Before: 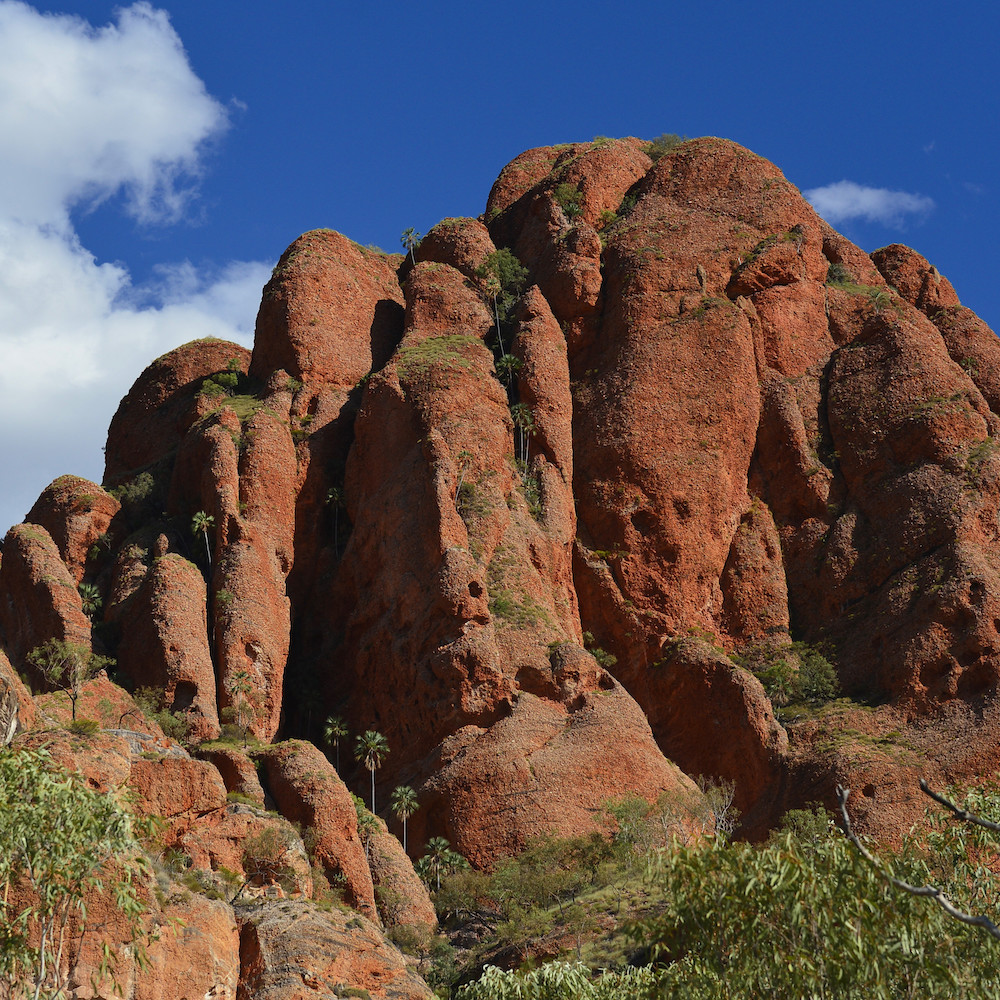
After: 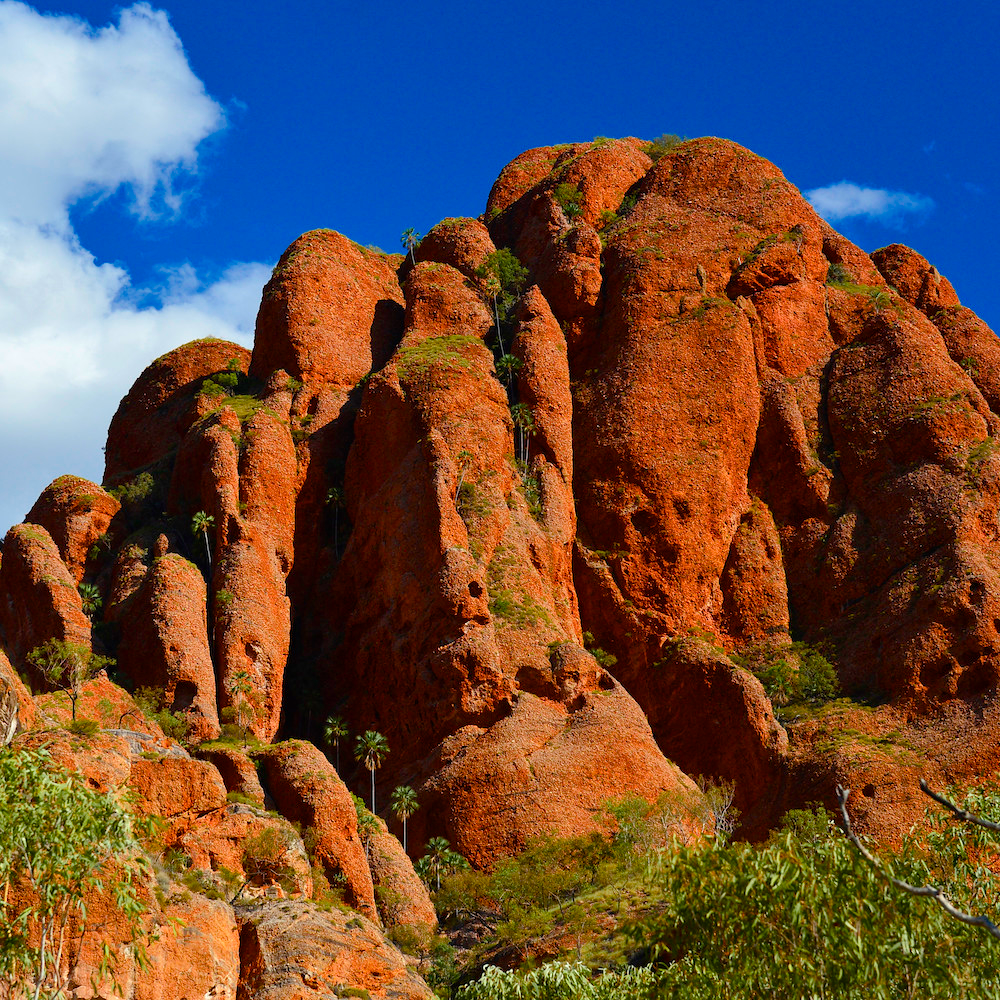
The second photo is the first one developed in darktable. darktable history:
color balance rgb: perceptual saturation grading › global saturation 35%, perceptual saturation grading › highlights -25%, perceptual saturation grading › shadows 50%
levels: levels [0, 0.476, 0.951]
